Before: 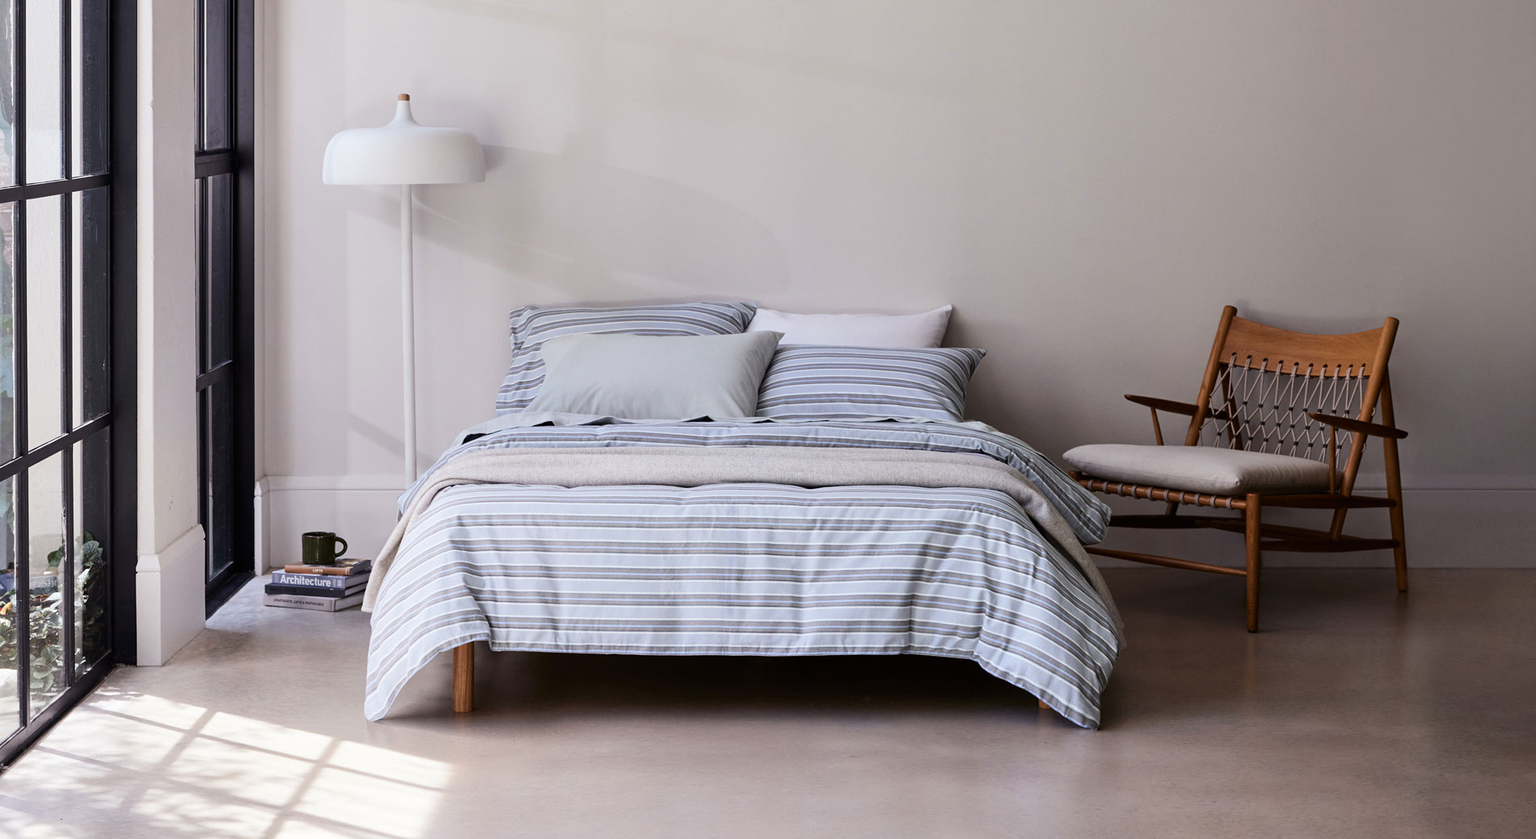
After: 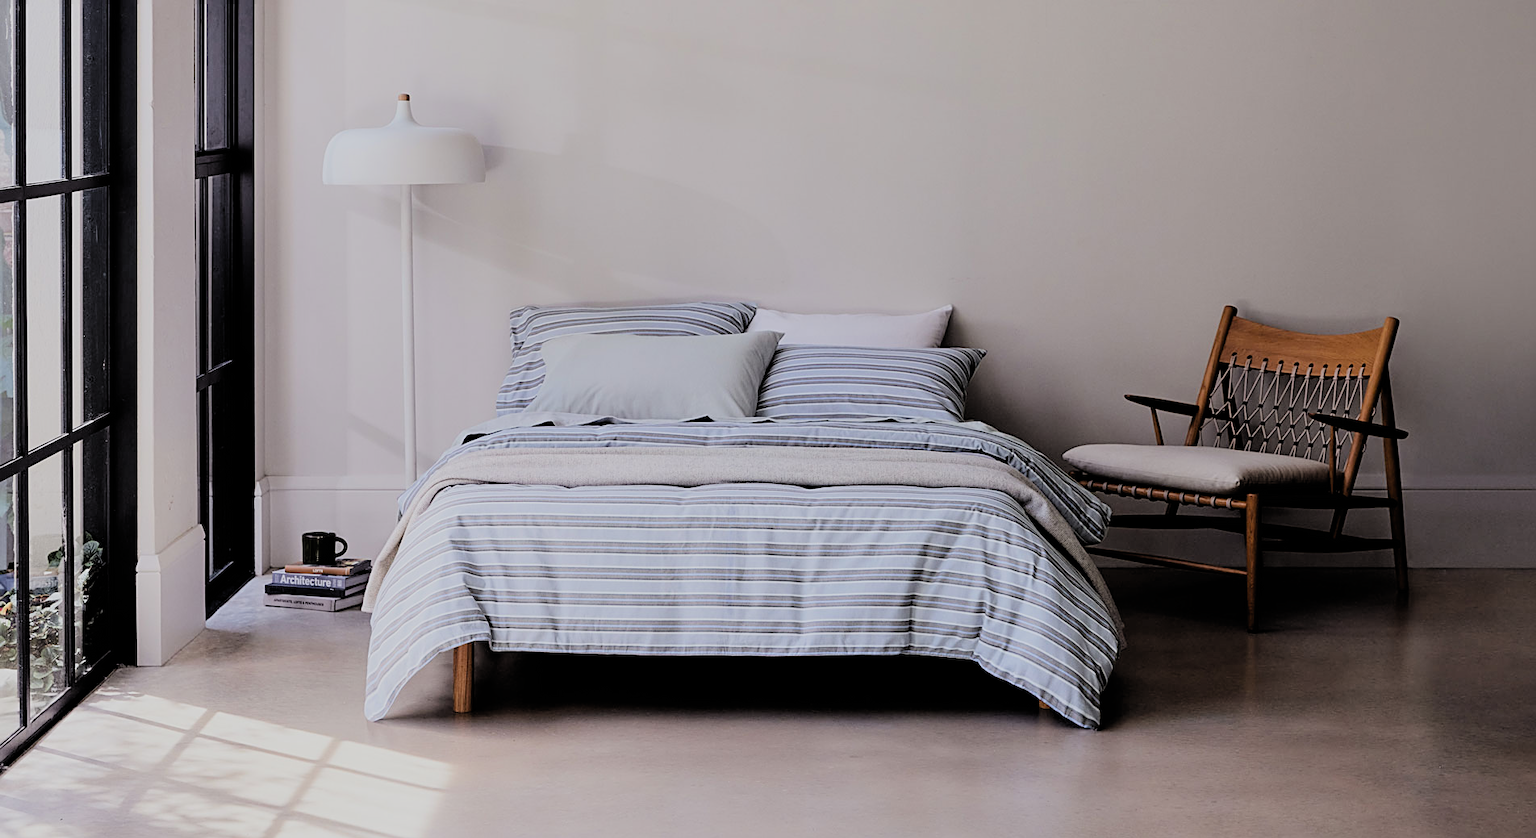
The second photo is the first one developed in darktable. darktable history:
filmic rgb: black relative exposure -4.58 EV, white relative exposure 4.8 EV, threshold 3 EV, hardness 2.36, latitude 36.07%, contrast 1.048, highlights saturation mix 1.32%, shadows ↔ highlights balance 1.25%, color science v4 (2020), enable highlight reconstruction true
sharpen: on, module defaults
